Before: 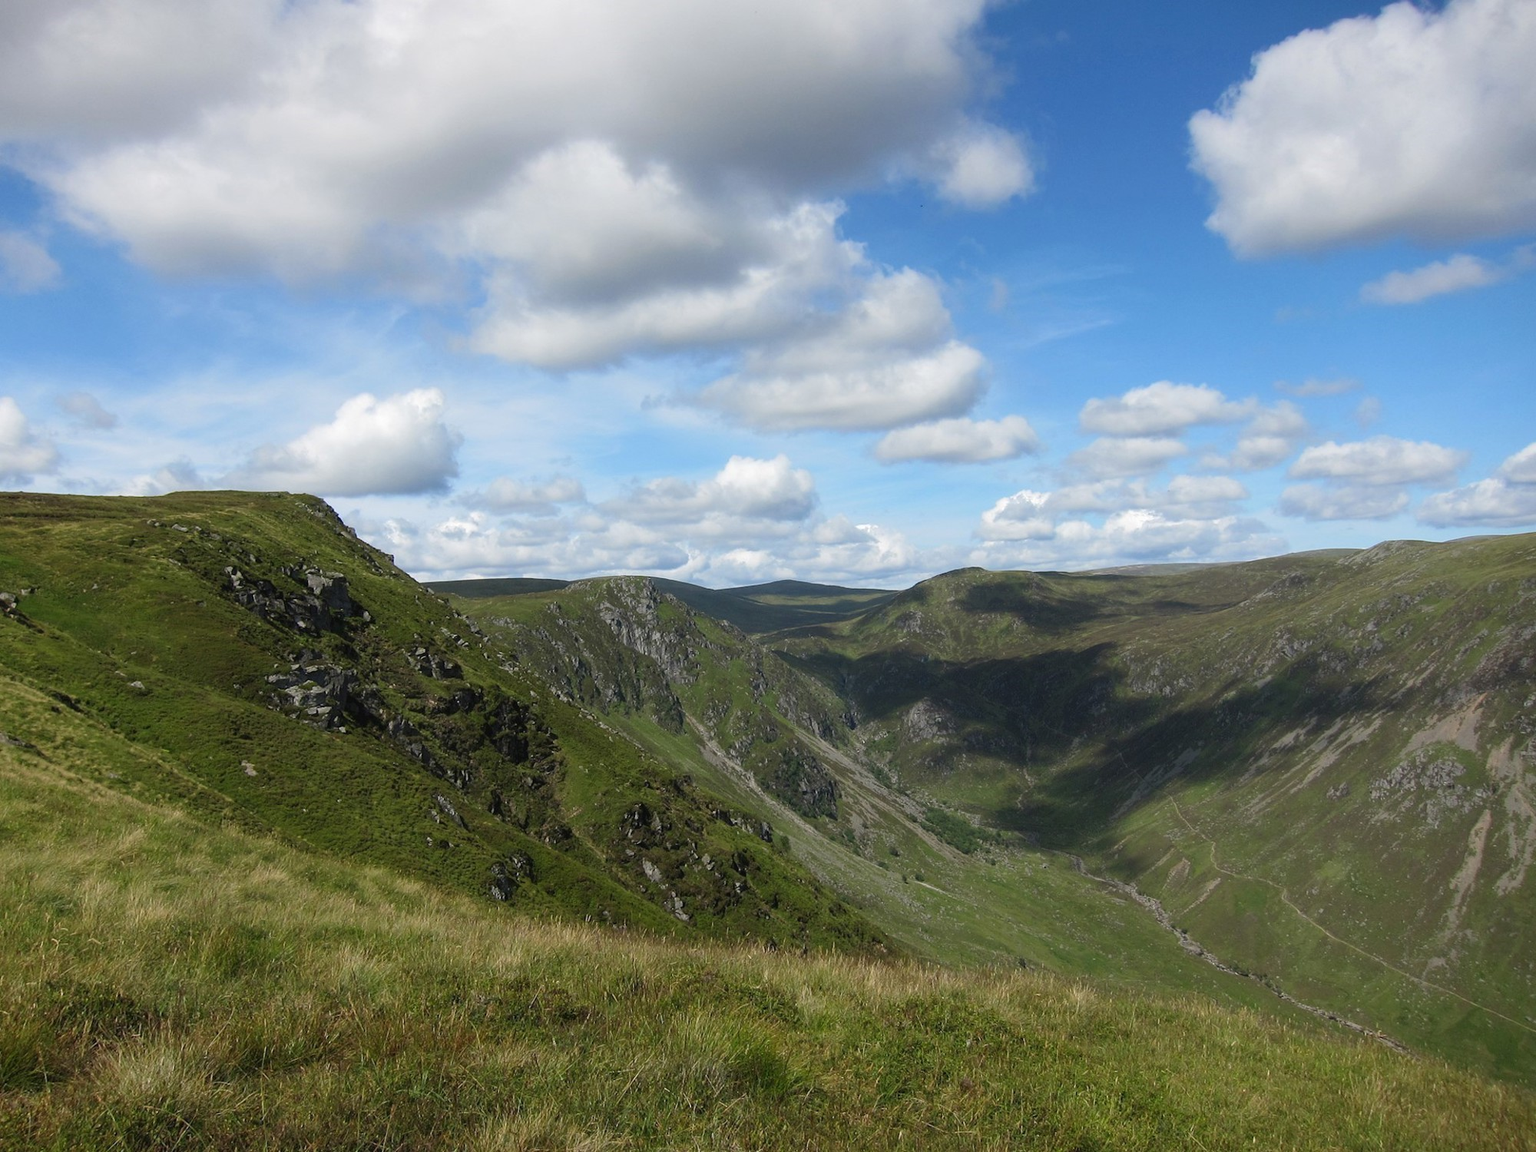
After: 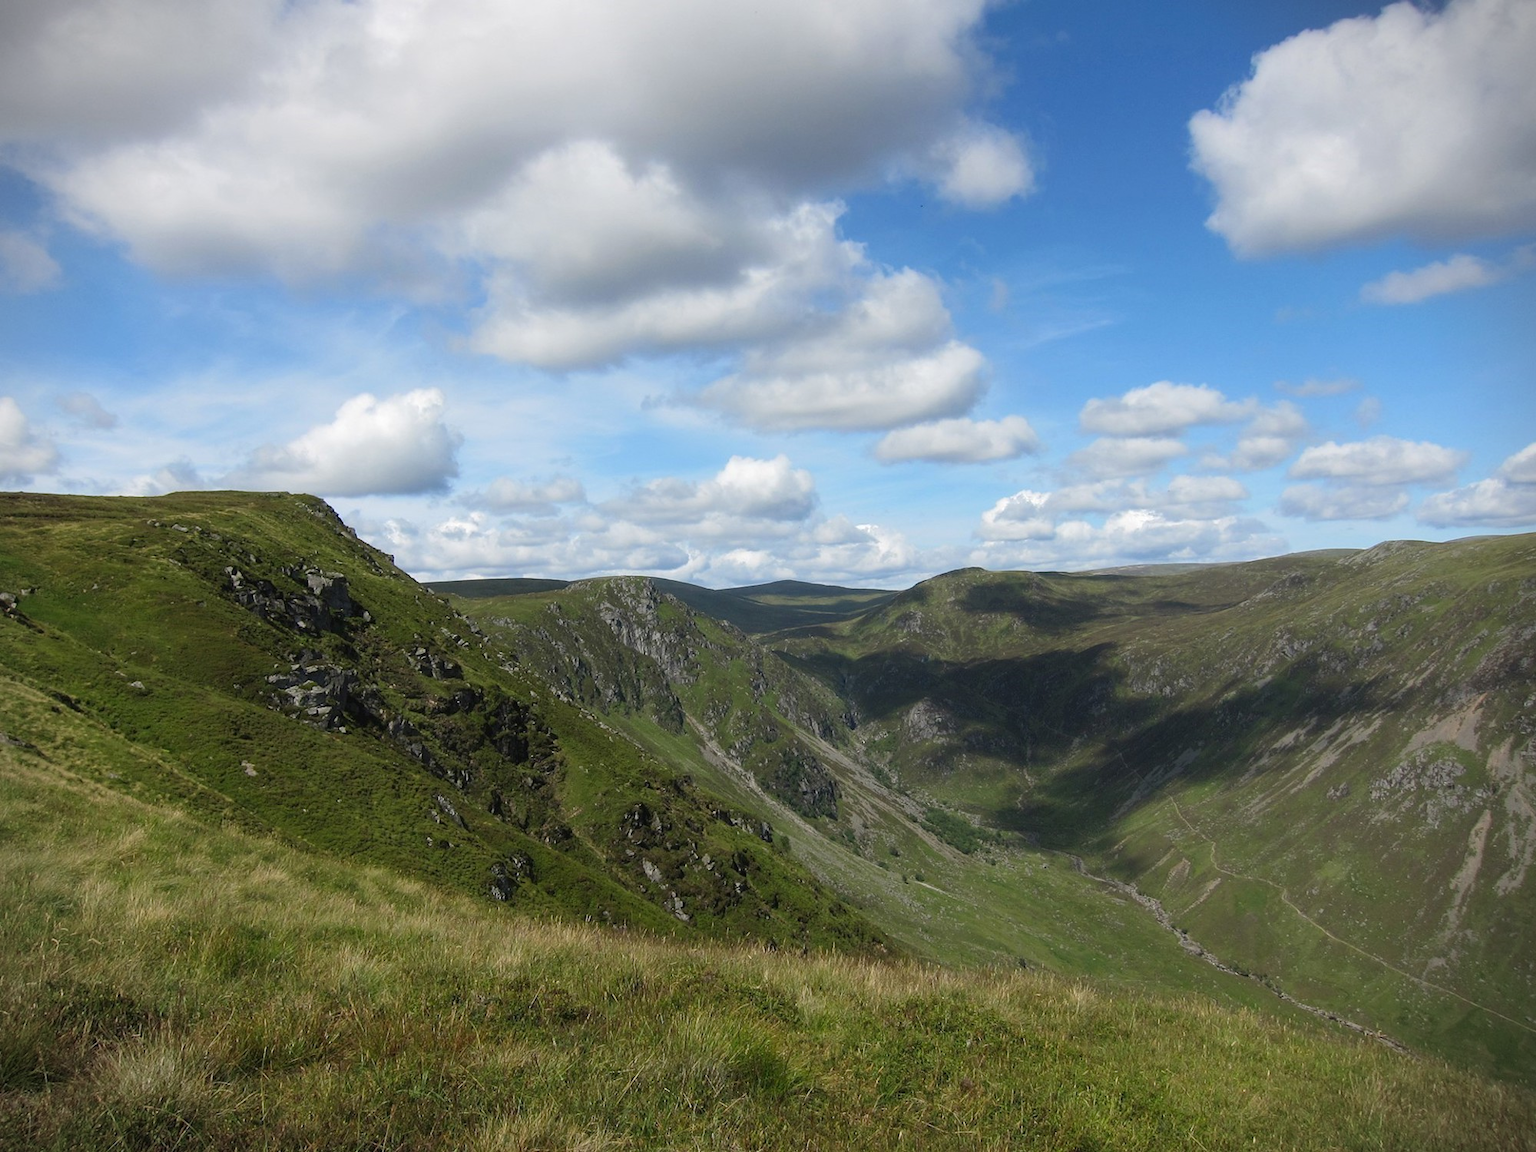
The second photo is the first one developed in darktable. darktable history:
vignetting: fall-off start 91.21%, unbound false
